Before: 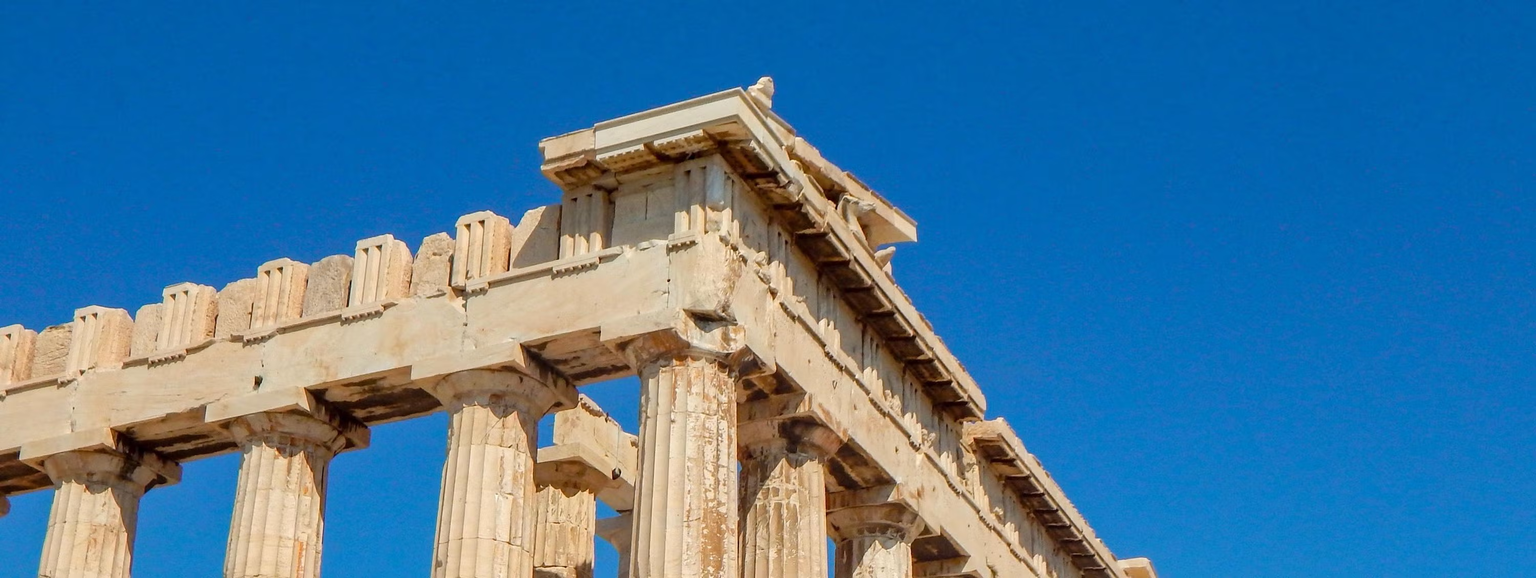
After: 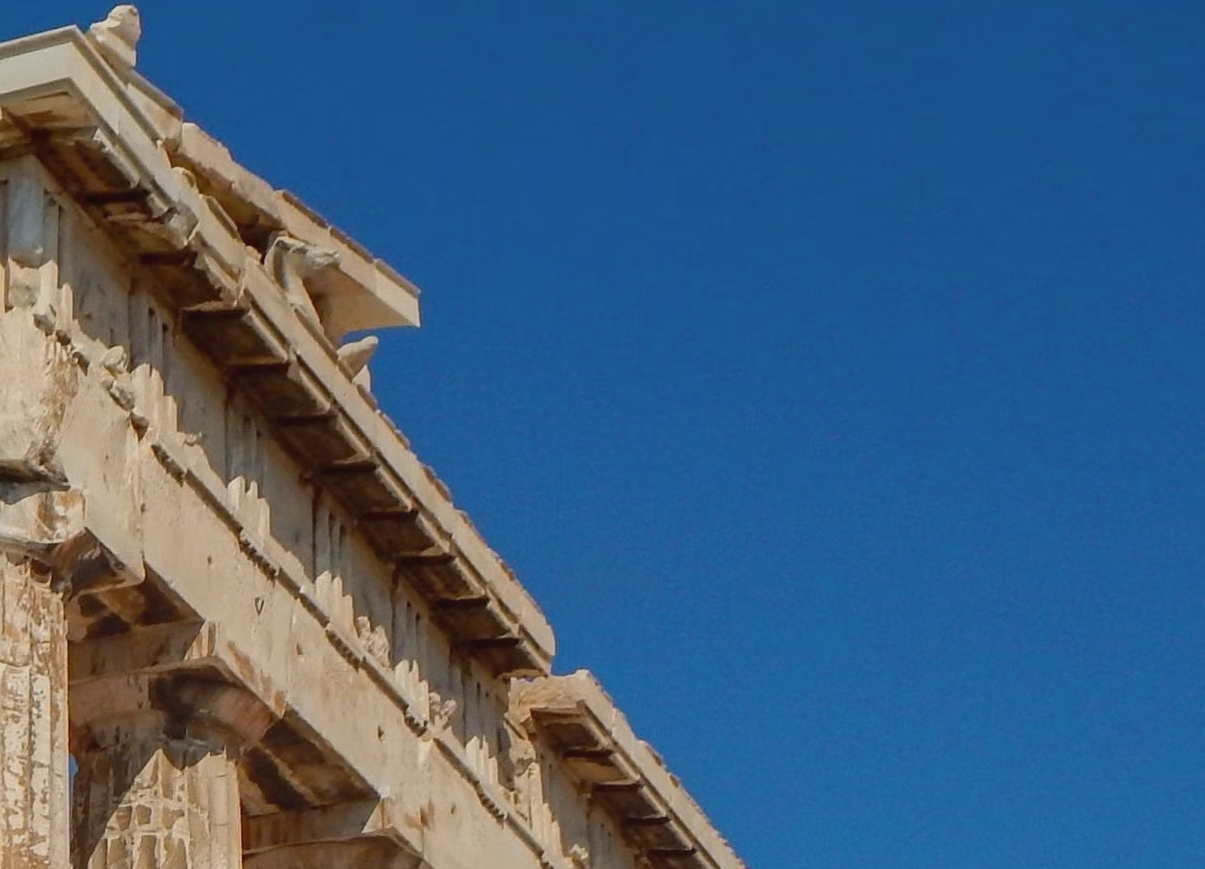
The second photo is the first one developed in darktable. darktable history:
crop: left 45.726%, top 12.893%, right 14.074%, bottom 10.012%
tone equalizer: -8 EV 0.239 EV, -7 EV 0.444 EV, -6 EV 0.424 EV, -5 EV 0.21 EV, -3 EV -0.247 EV, -2 EV -0.43 EV, -1 EV -0.41 EV, +0 EV -0.229 EV
contrast brightness saturation: contrast -0.073, brightness -0.035, saturation -0.114
